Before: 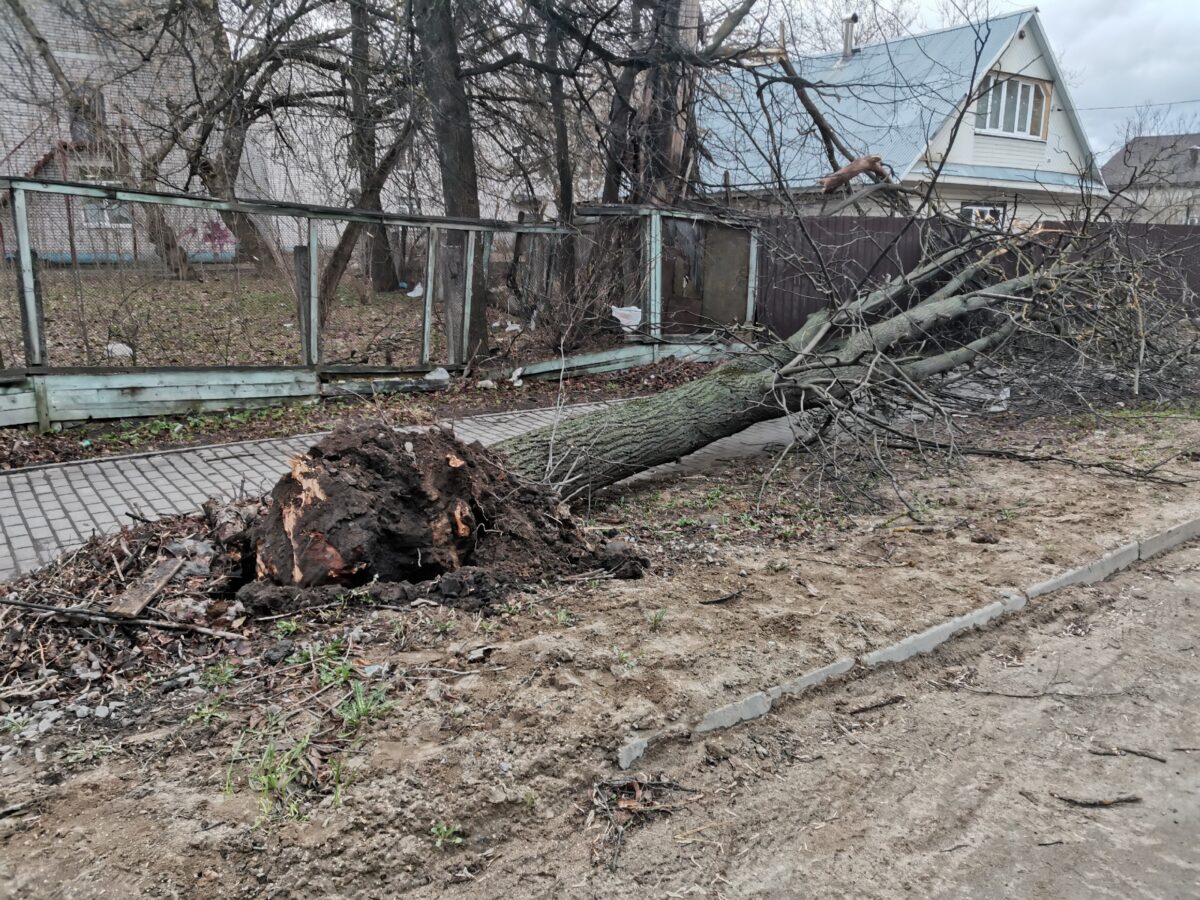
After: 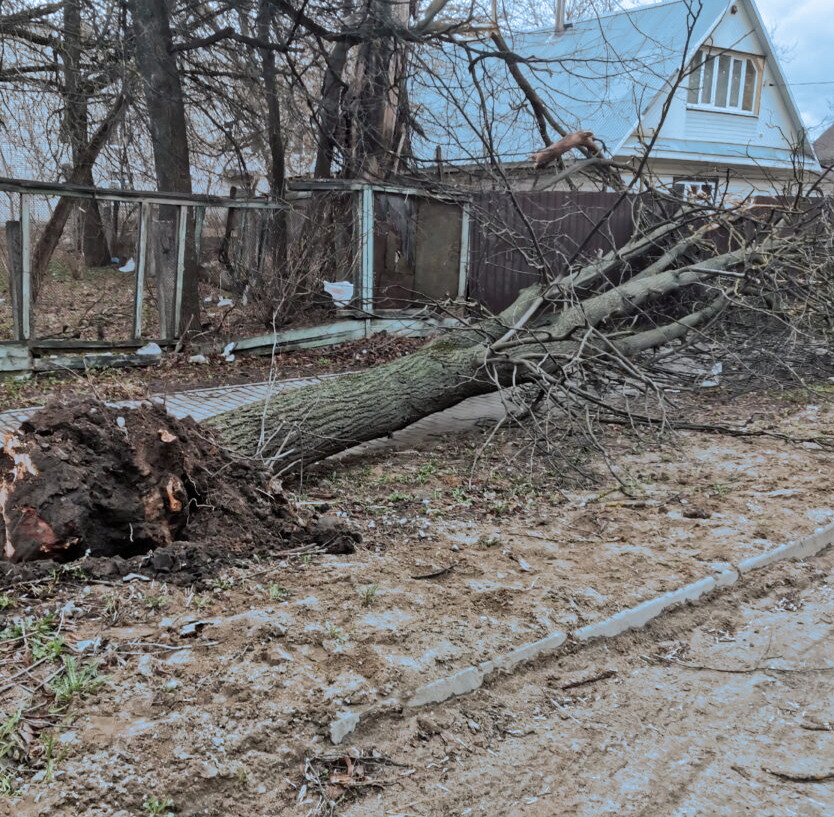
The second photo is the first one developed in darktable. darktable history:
split-toning: shadows › hue 351.18°, shadows › saturation 0.86, highlights › hue 218.82°, highlights › saturation 0.73, balance -19.167
crop and rotate: left 24.034%, top 2.838%, right 6.406%, bottom 6.299%
